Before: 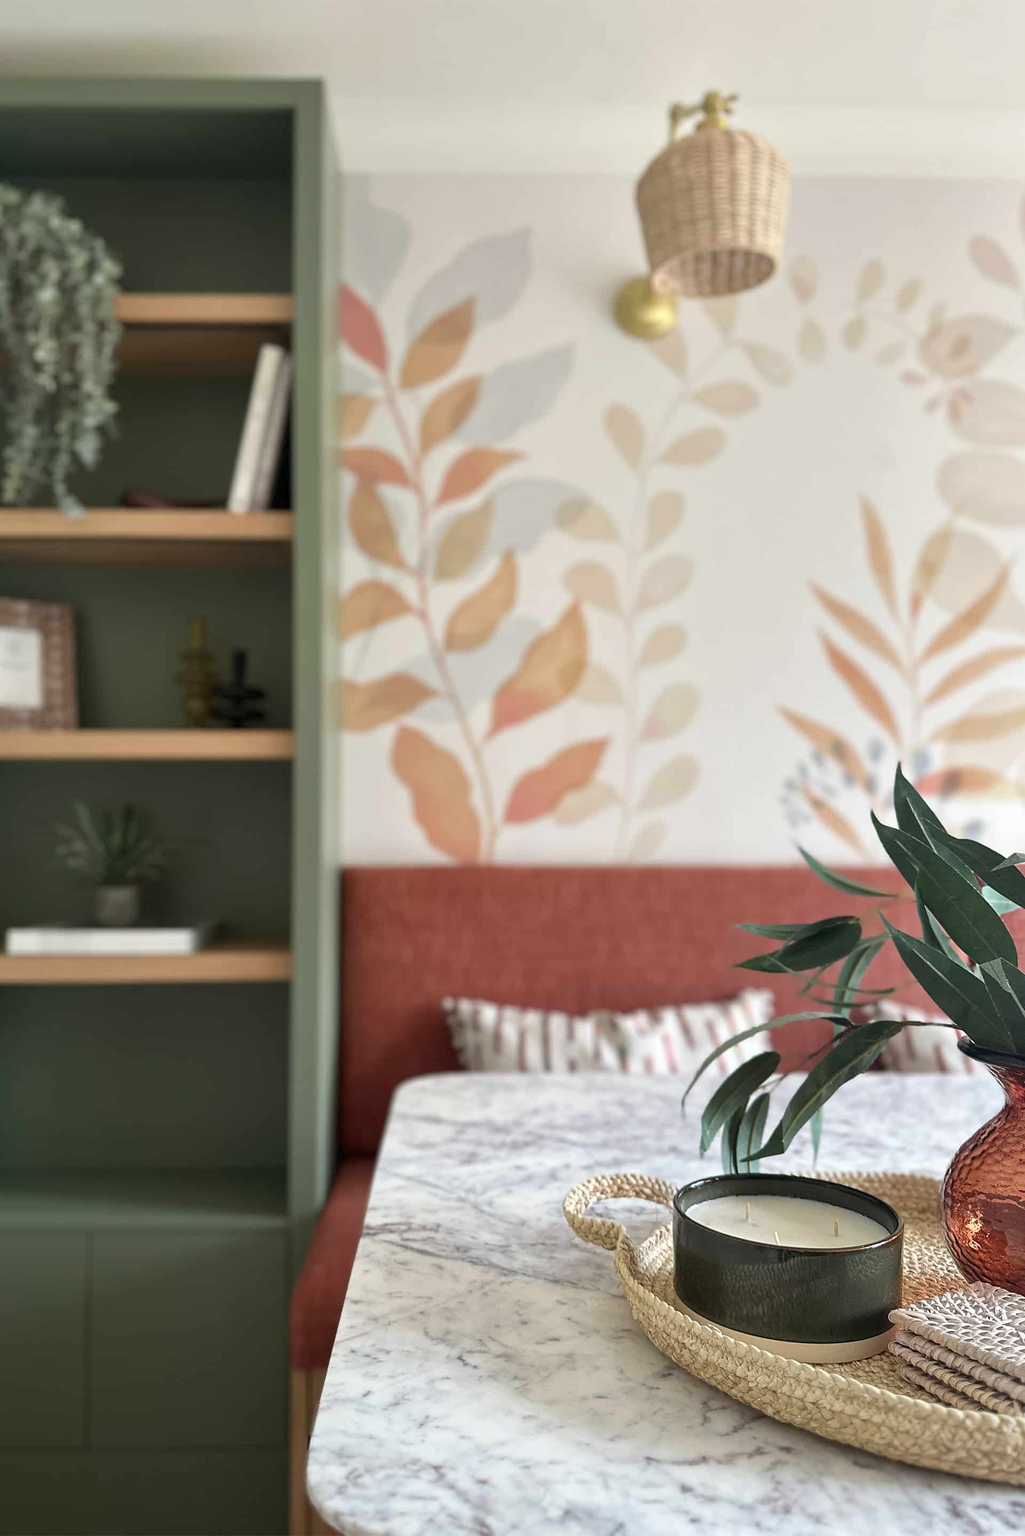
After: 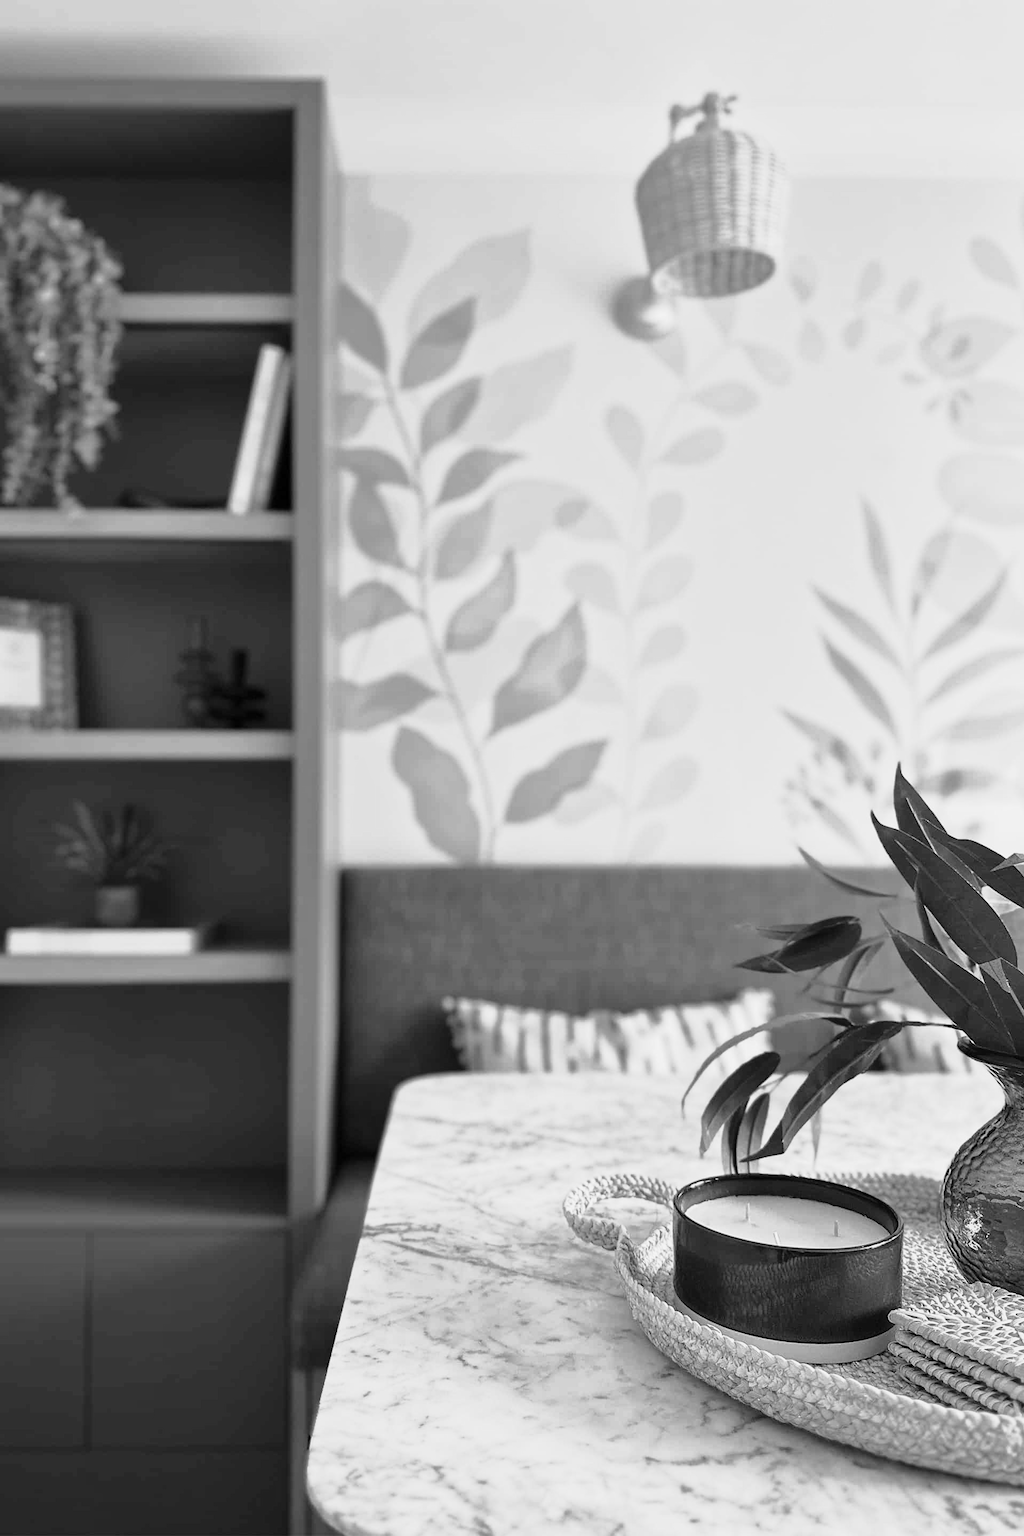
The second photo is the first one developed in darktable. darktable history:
monochrome: a 32, b 64, size 2.3
tone curve: curves: ch0 [(0, 0) (0.105, 0.068) (0.195, 0.162) (0.283, 0.283) (0.384, 0.404) (0.485, 0.531) (0.638, 0.681) (0.795, 0.879) (1, 0.977)]; ch1 [(0, 0) (0.161, 0.092) (0.35, 0.33) (0.379, 0.401) (0.456, 0.469) (0.504, 0.498) (0.53, 0.532) (0.58, 0.619) (0.635, 0.671) (1, 1)]; ch2 [(0, 0) (0.371, 0.362) (0.437, 0.437) (0.483, 0.484) (0.53, 0.515) (0.56, 0.58) (0.622, 0.606) (1, 1)], color space Lab, independent channels, preserve colors none
